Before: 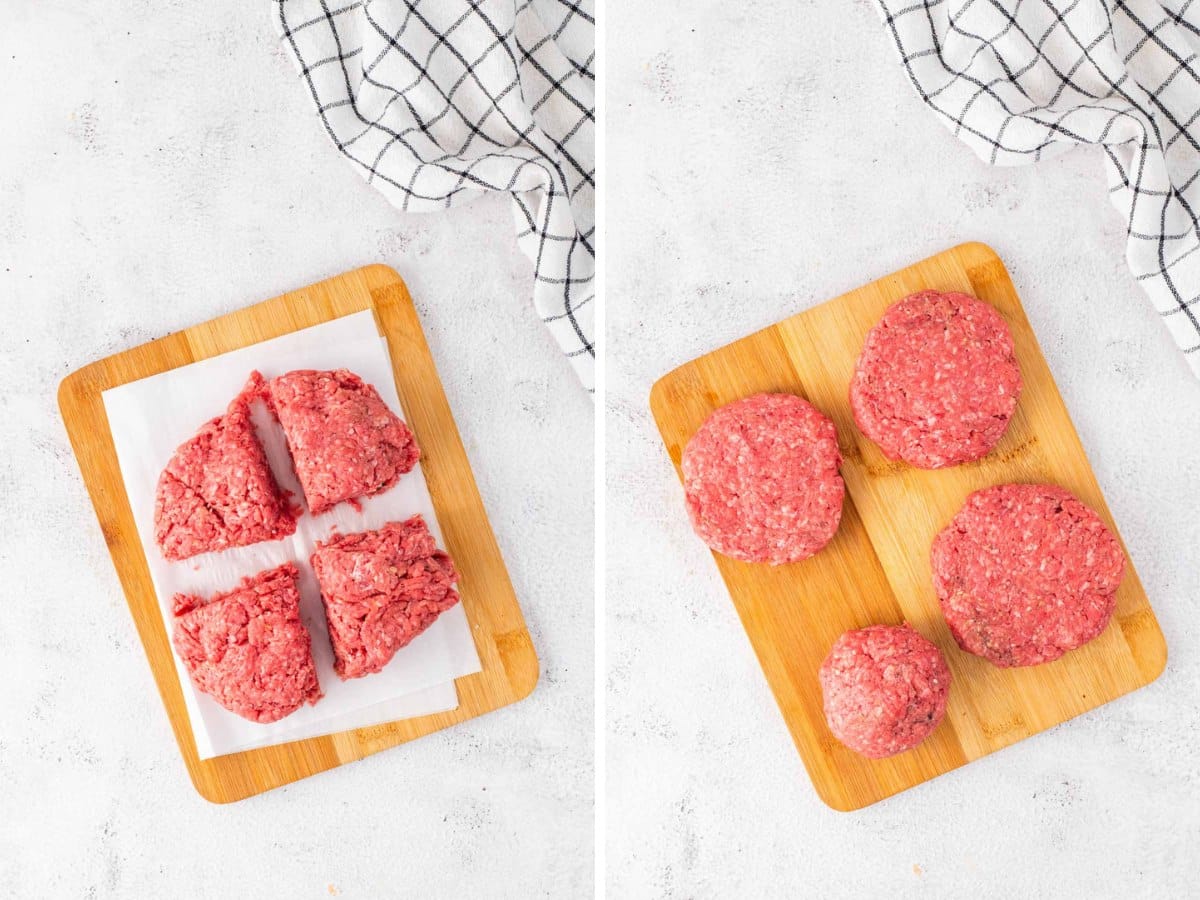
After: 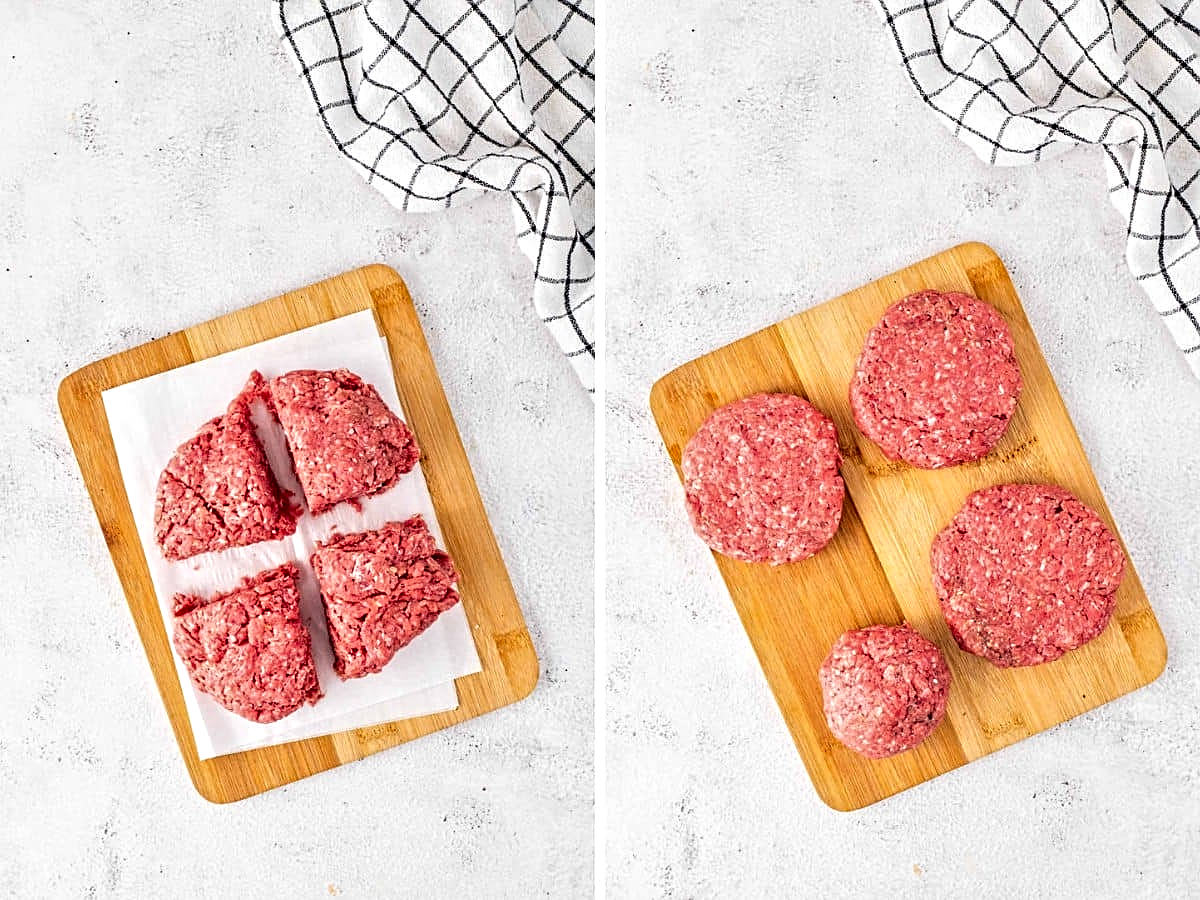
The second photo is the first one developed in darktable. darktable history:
sharpen: radius 1.559, amount 0.373, threshold 1.271
contrast equalizer: octaves 7, y [[0.5, 0.542, 0.583, 0.625, 0.667, 0.708], [0.5 ×6], [0.5 ×6], [0 ×6], [0 ×6]]
